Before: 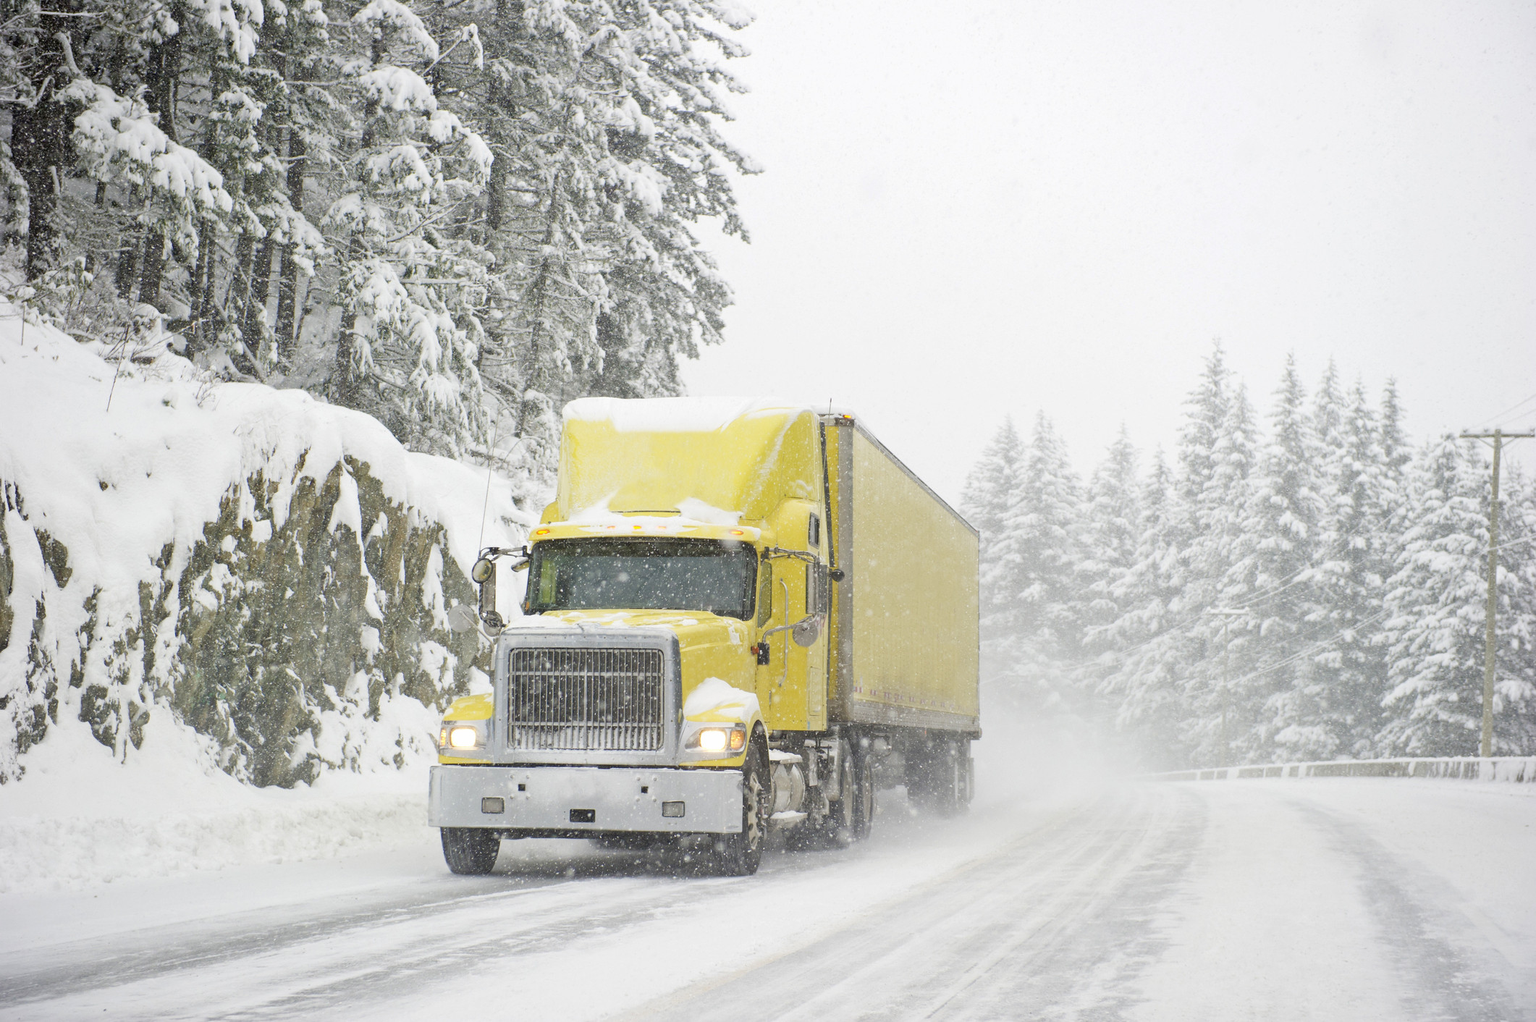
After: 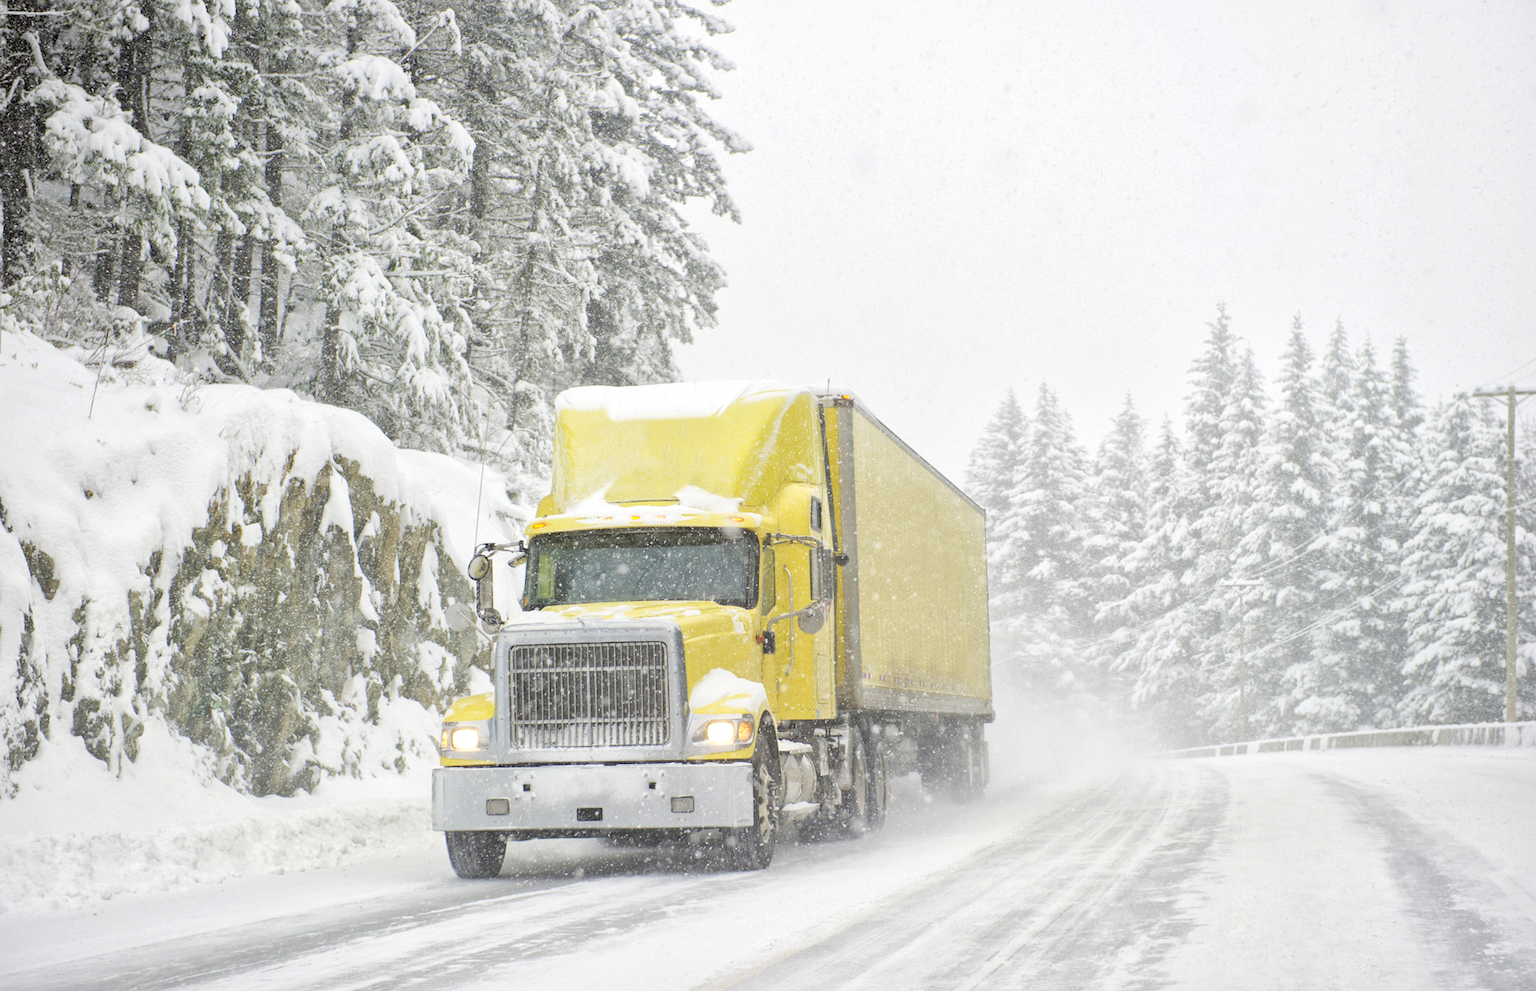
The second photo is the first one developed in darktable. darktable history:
global tonemap: drago (1, 100), detail 1
exposure: exposure 0.127 EV, compensate highlight preservation false
rotate and perspective: rotation -2°, crop left 0.022, crop right 0.978, crop top 0.049, crop bottom 0.951
